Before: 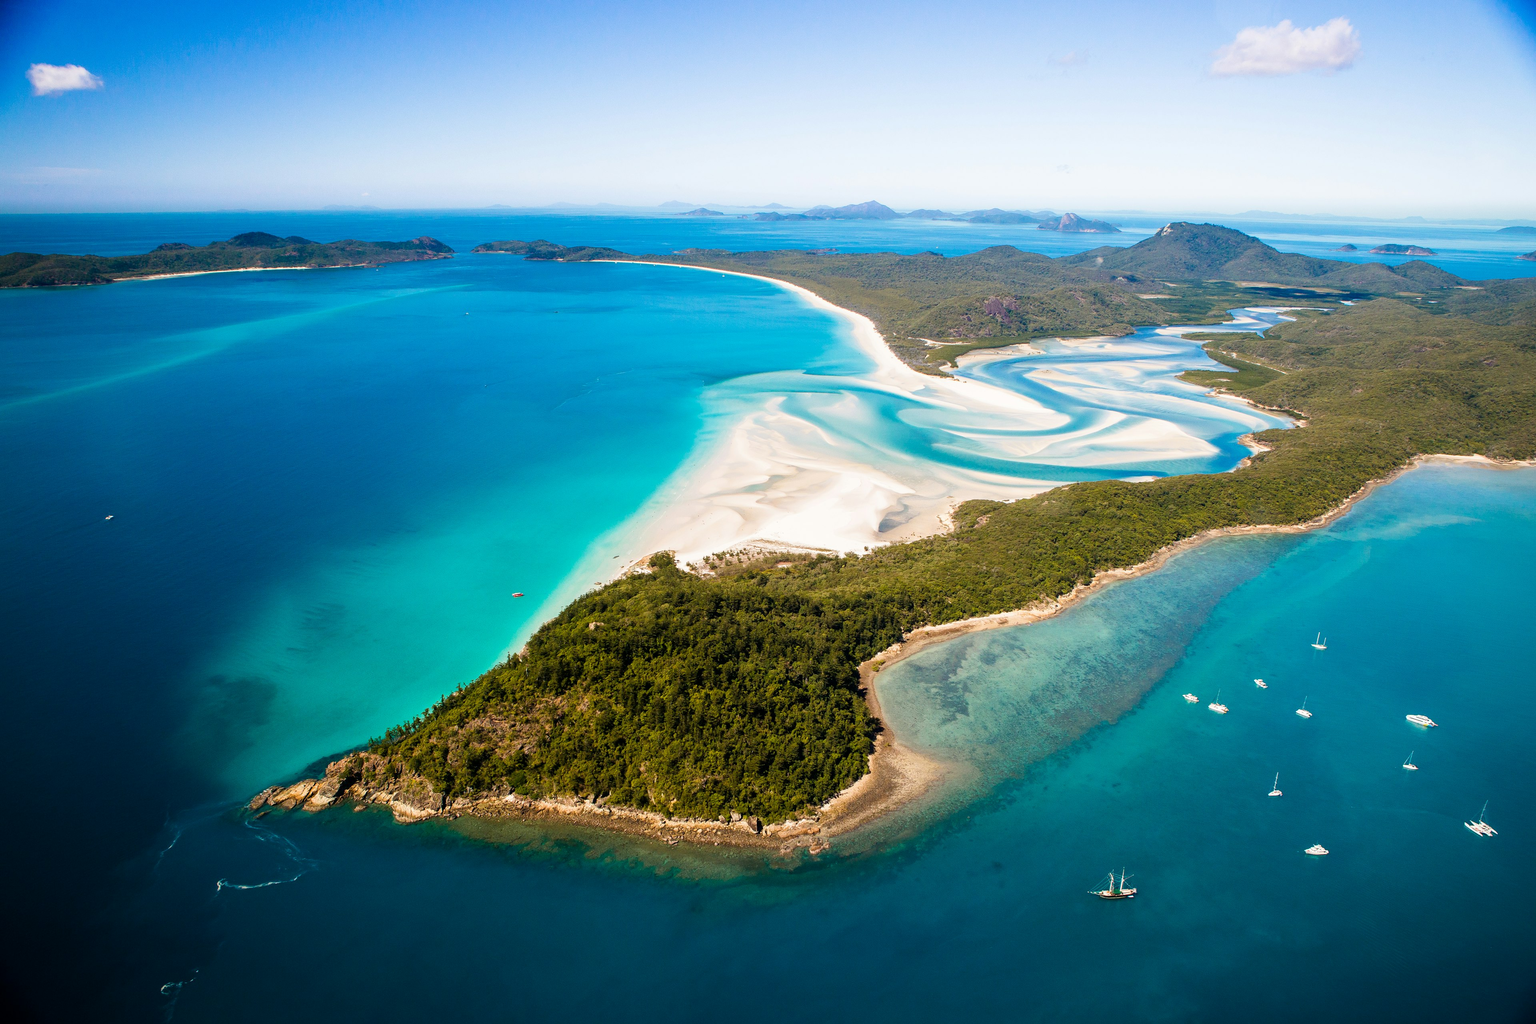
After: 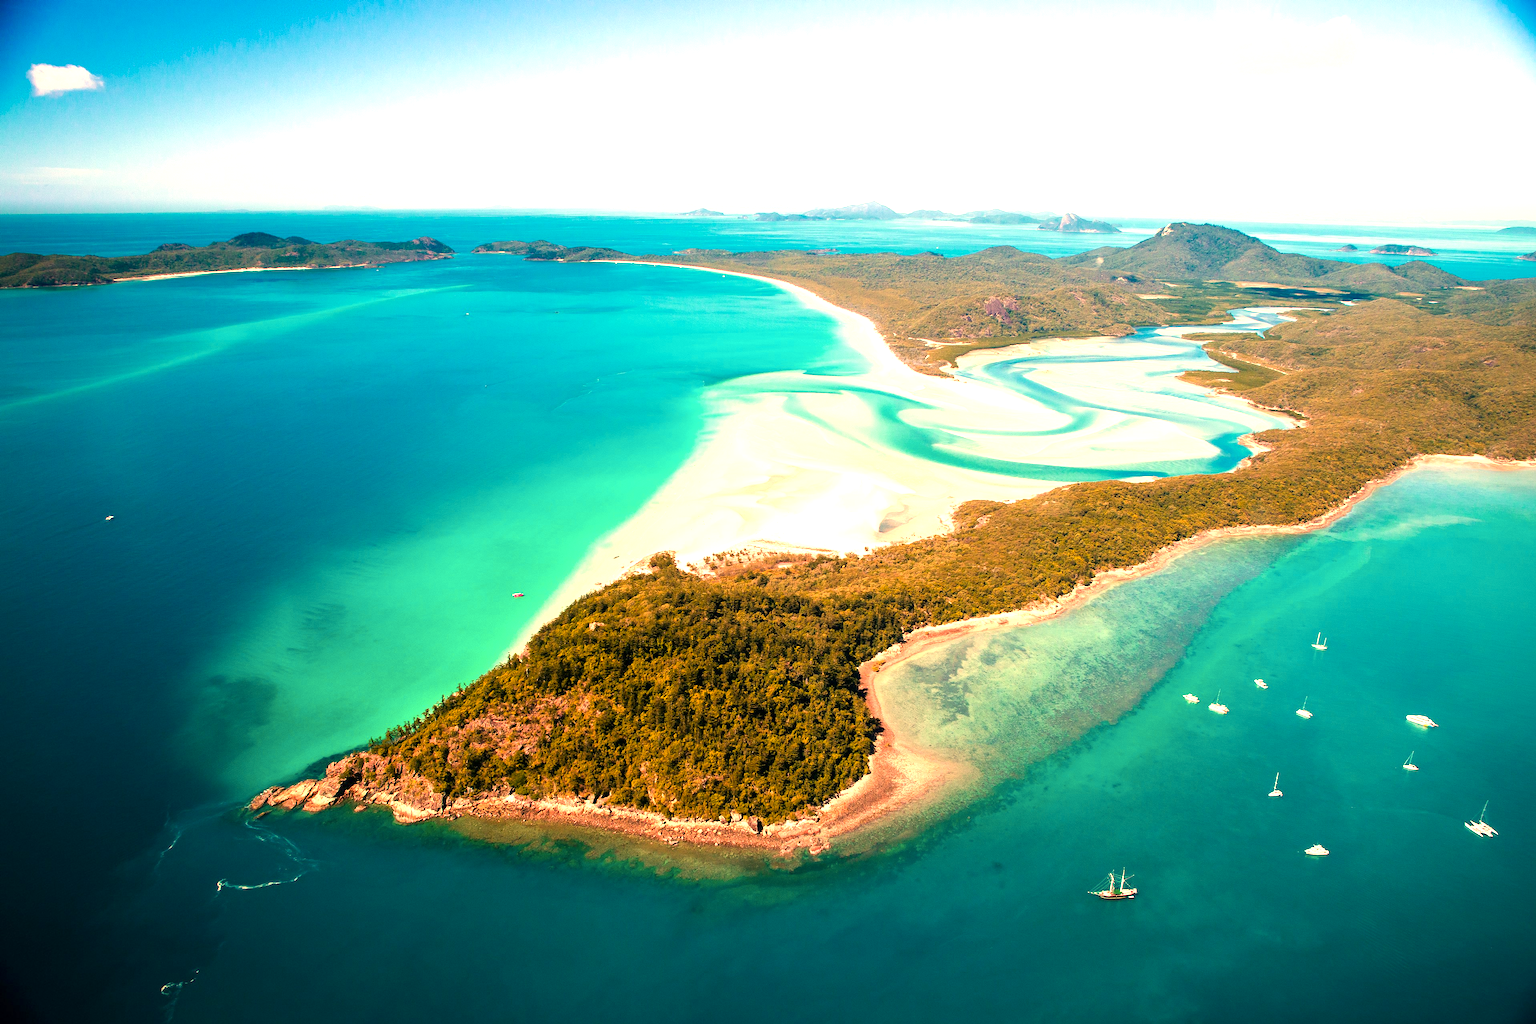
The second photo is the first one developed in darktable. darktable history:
color zones: curves: ch1 [(0.239, 0.552) (0.75, 0.5)]; ch2 [(0.25, 0.462) (0.749, 0.457)], mix 25.94%
exposure: exposure 0.935 EV, compensate highlight preservation false
white balance: red 1.138, green 0.996, blue 0.812
